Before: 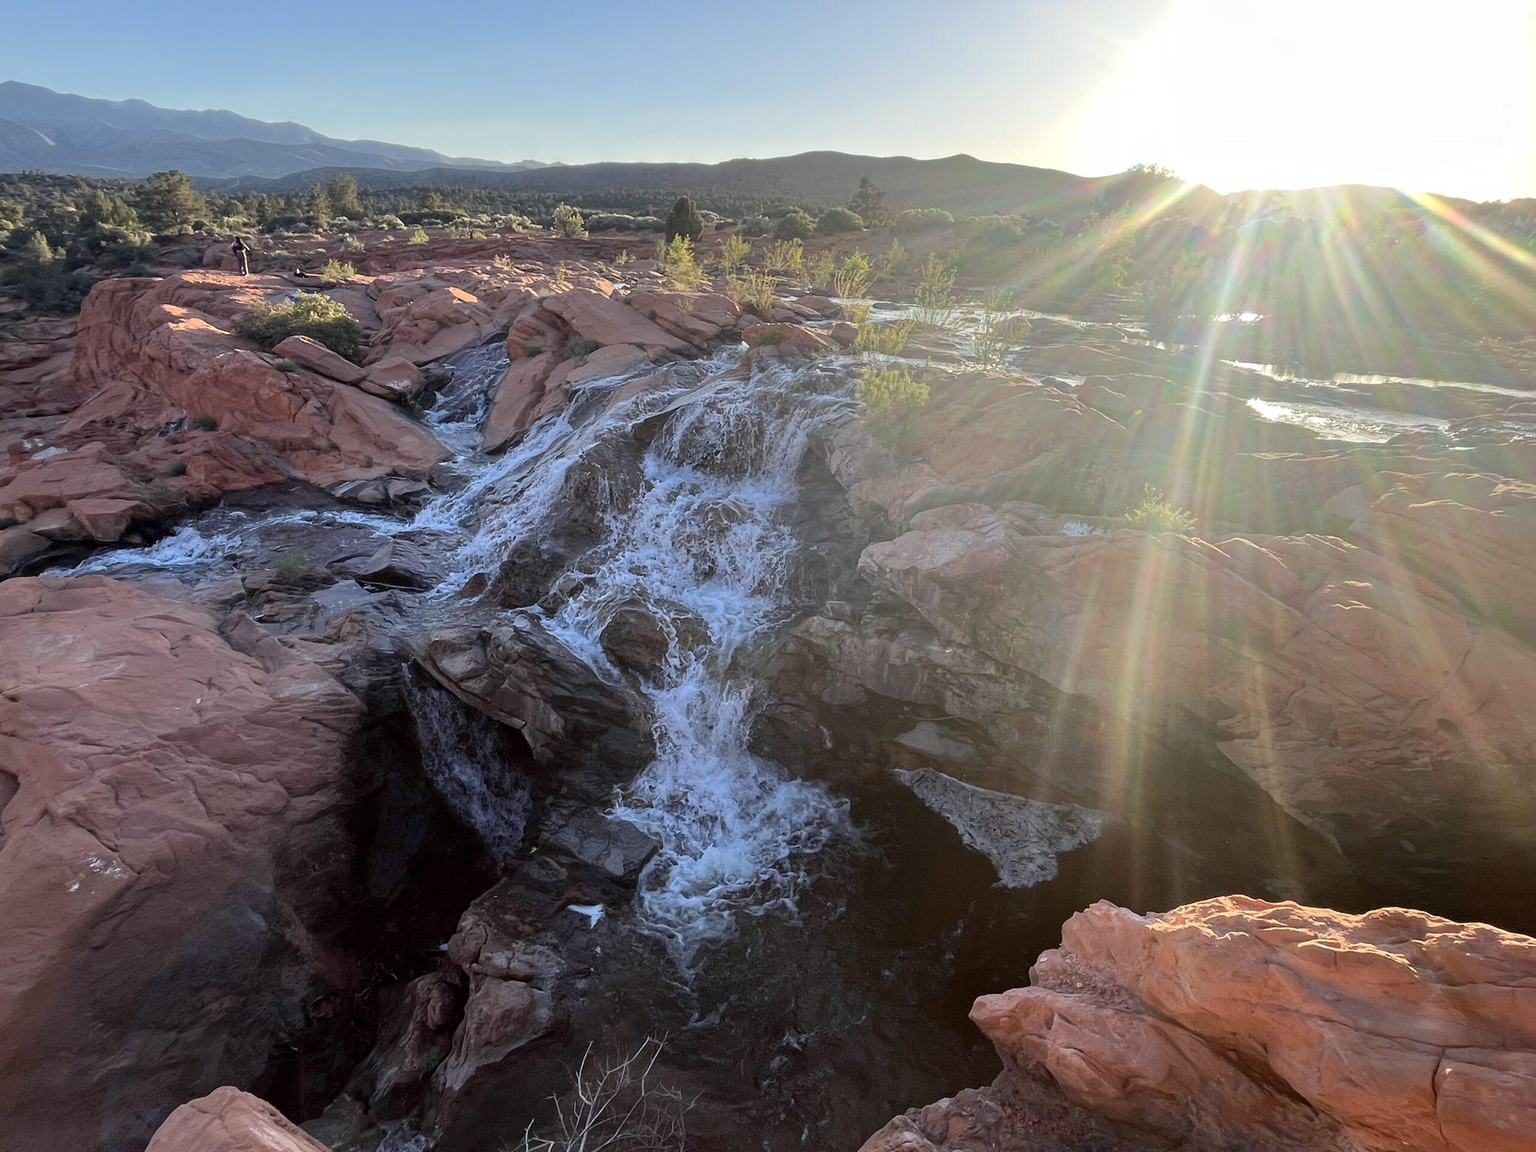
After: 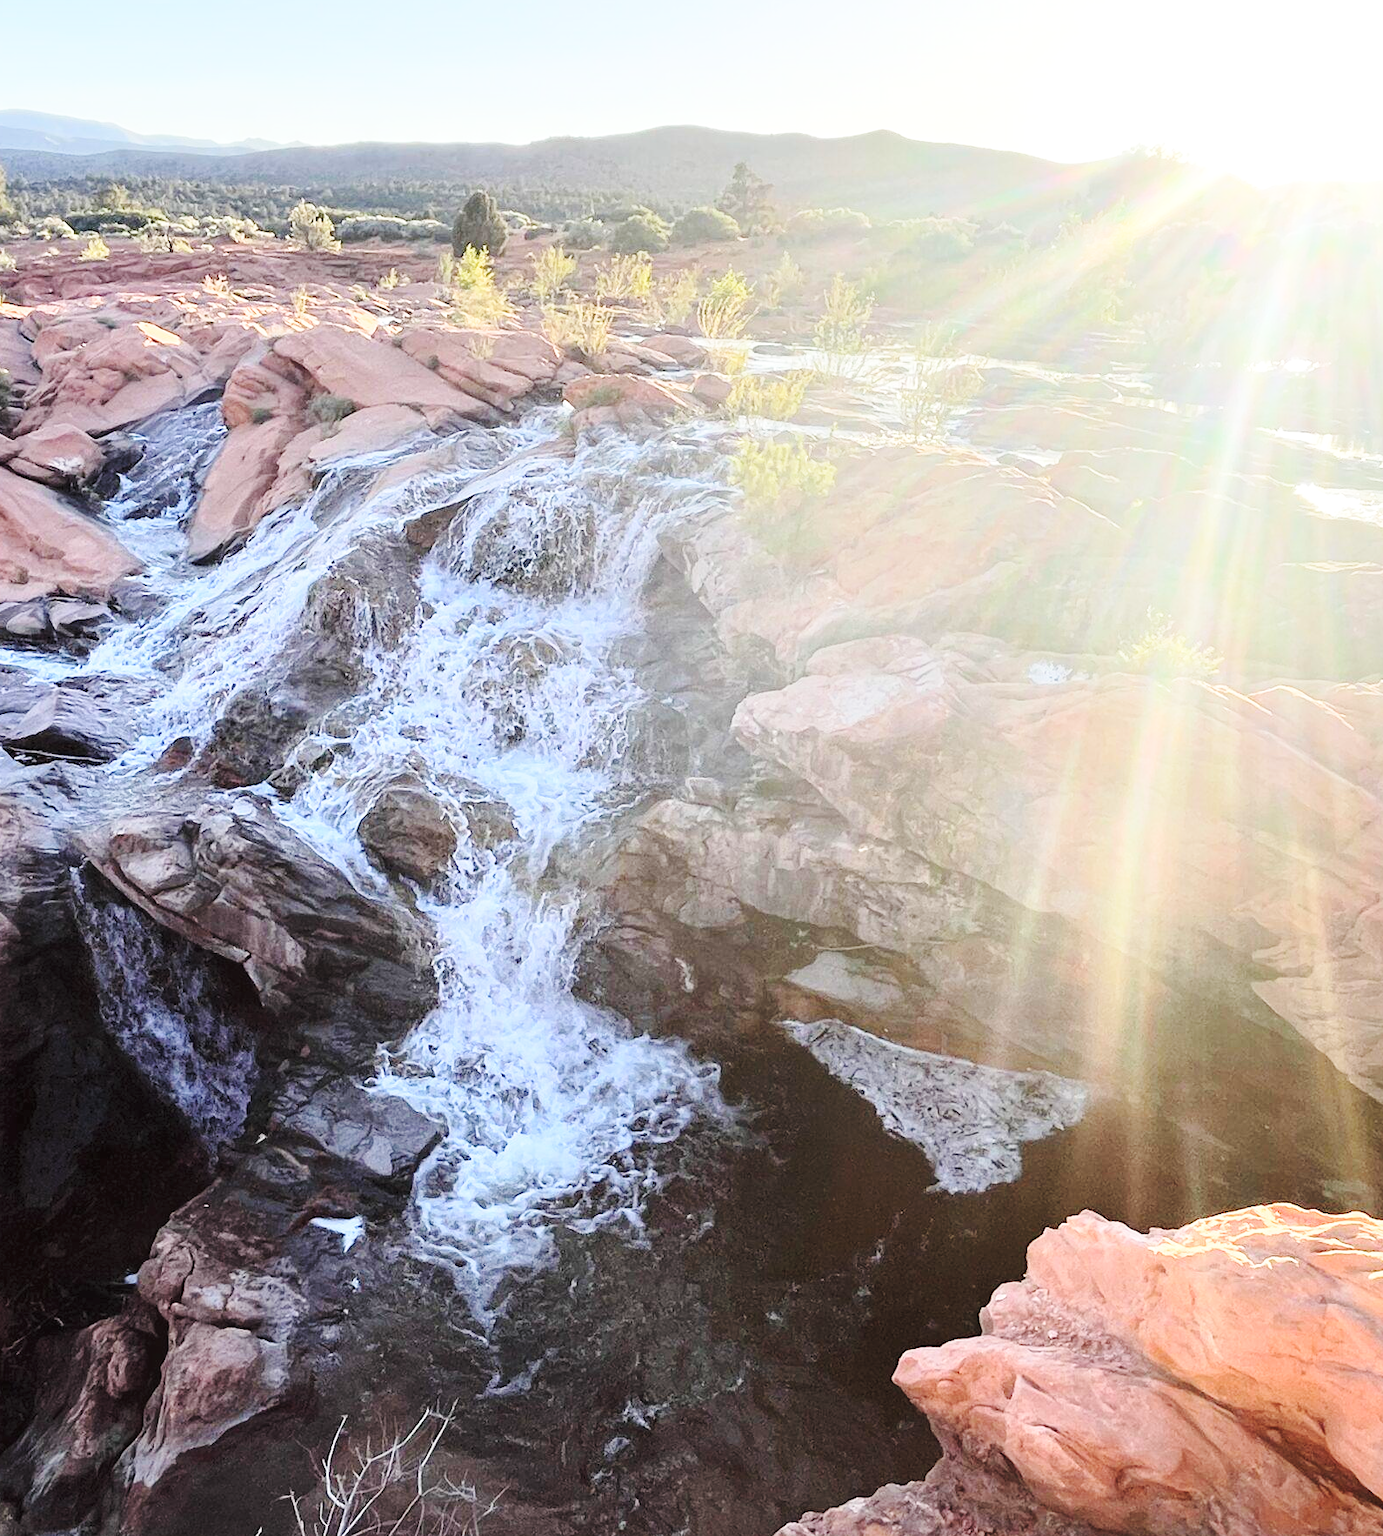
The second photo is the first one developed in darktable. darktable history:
crop and rotate: left 23.039%, top 5.647%, right 14.784%, bottom 2.351%
base curve: curves: ch0 [(0, 0) (0.028, 0.03) (0.121, 0.232) (0.46, 0.748) (0.859, 0.968) (1, 1)], fusion 1, exposure shift 0.58, preserve colors none
contrast brightness saturation: contrast 0.144, brightness 0.228
